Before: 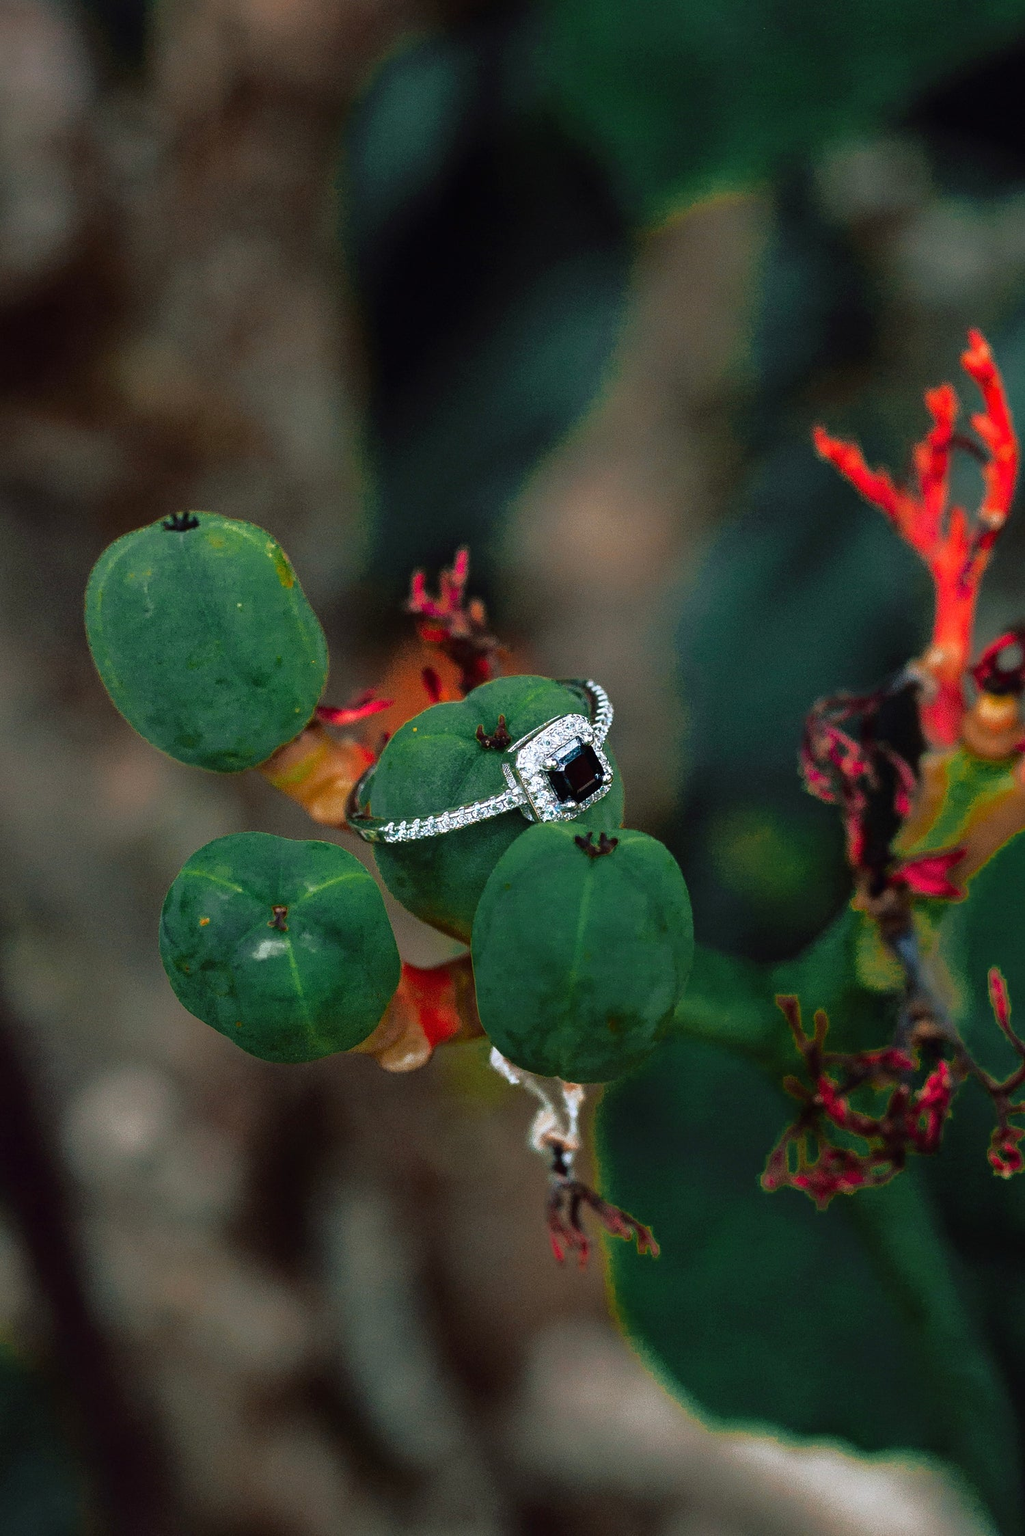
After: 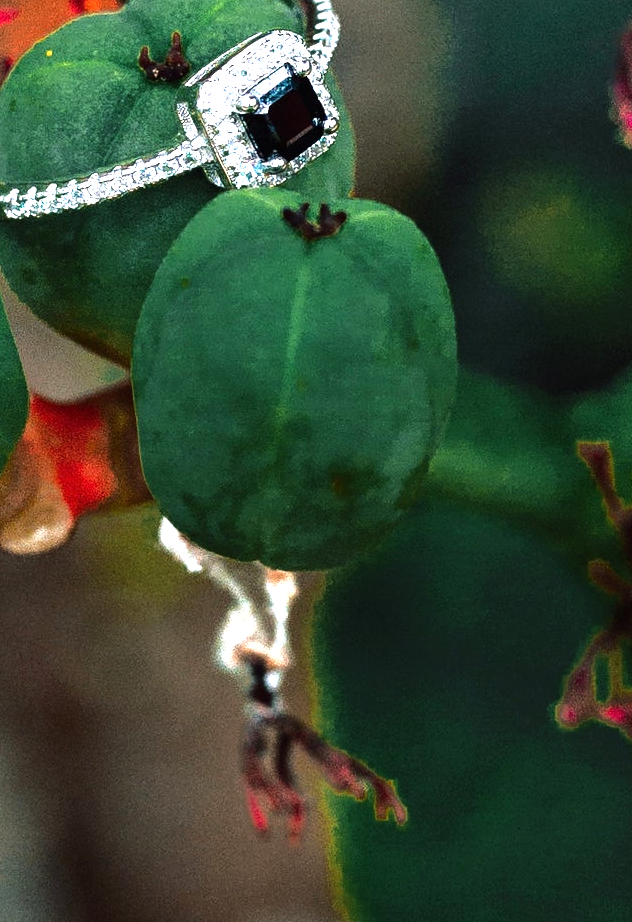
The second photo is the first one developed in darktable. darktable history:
crop: left 37.221%, top 45.169%, right 20.63%, bottom 13.777%
tone equalizer: -8 EV -0.75 EV, -7 EV -0.7 EV, -6 EV -0.6 EV, -5 EV -0.4 EV, -3 EV 0.4 EV, -2 EV 0.6 EV, -1 EV 0.7 EV, +0 EV 0.75 EV, edges refinement/feathering 500, mask exposure compensation -1.57 EV, preserve details no
exposure: exposure 0.6 EV, compensate highlight preservation false
